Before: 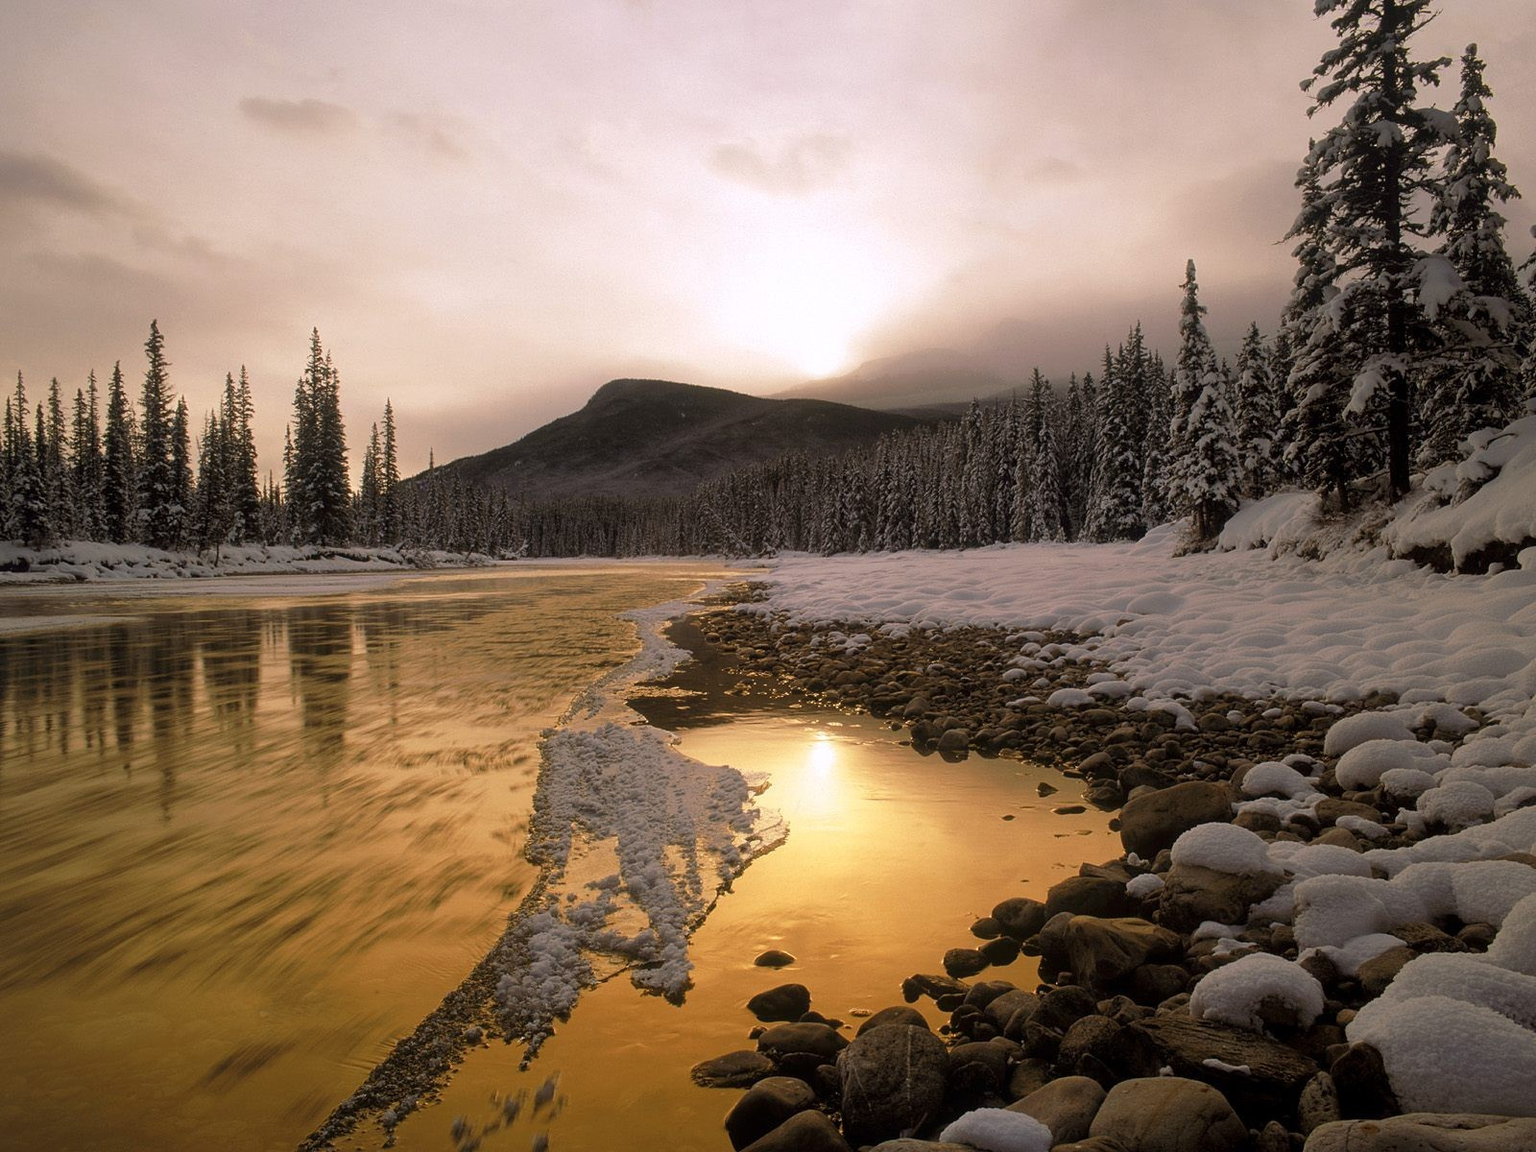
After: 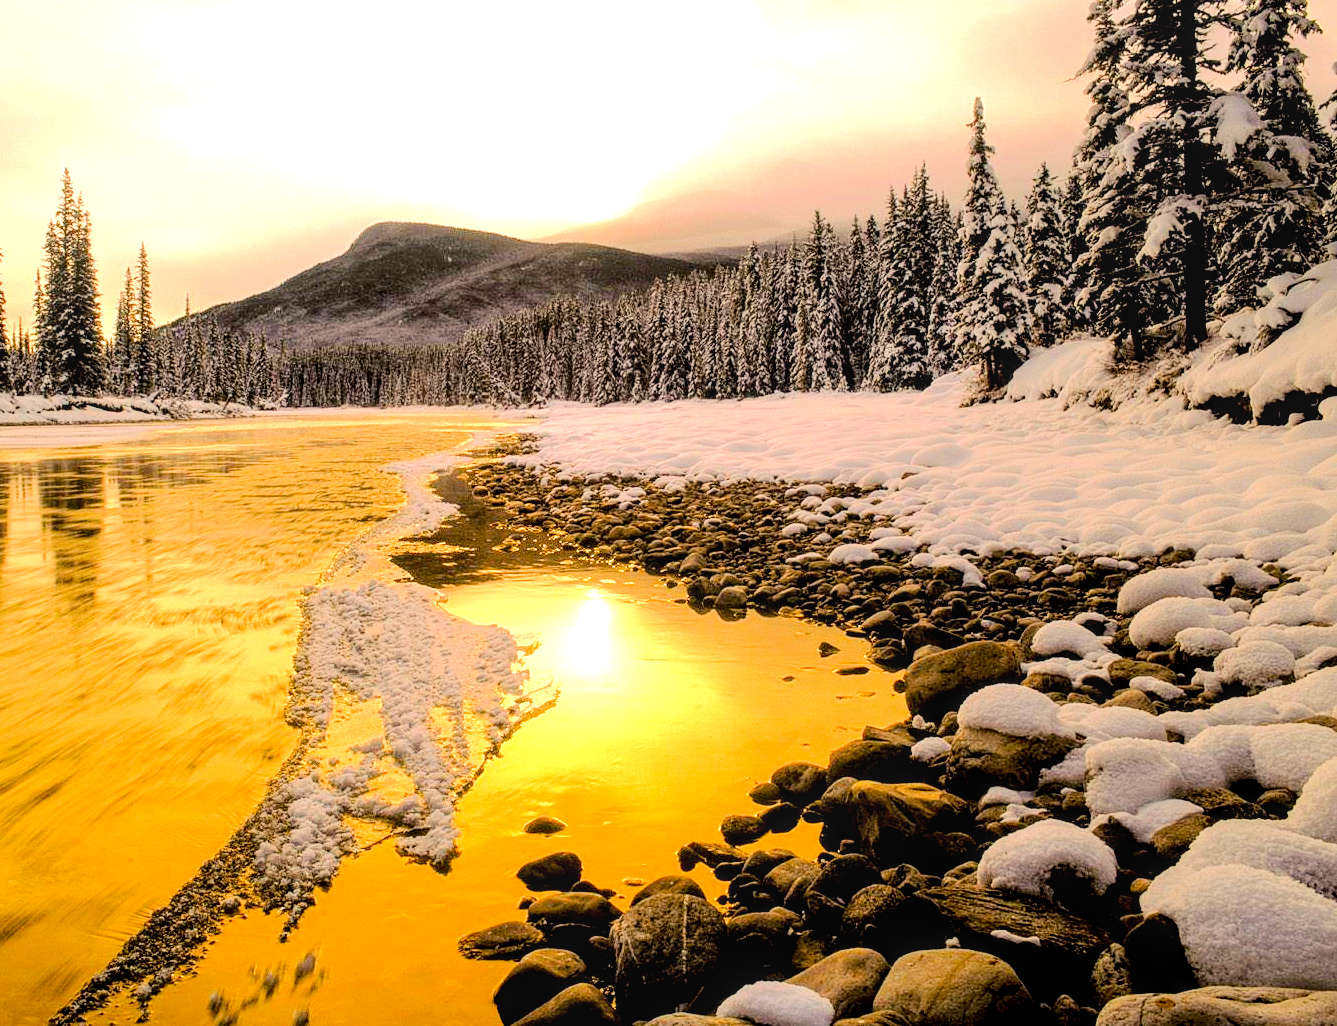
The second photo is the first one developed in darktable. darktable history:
exposure: black level correction 0.008, exposure 0.969 EV, compensate highlight preservation false
crop: left 16.385%, top 14.491%
local contrast: on, module defaults
color balance rgb: highlights gain › chroma 3.077%, highlights gain › hue 75.67°, perceptual saturation grading › global saturation 18.192%
tone equalizer: -7 EV 0.153 EV, -6 EV 0.601 EV, -5 EV 1.17 EV, -4 EV 1.36 EV, -3 EV 1.12 EV, -2 EV 0.6 EV, -1 EV 0.146 EV, edges refinement/feathering 500, mask exposure compensation -1.57 EV, preserve details no
